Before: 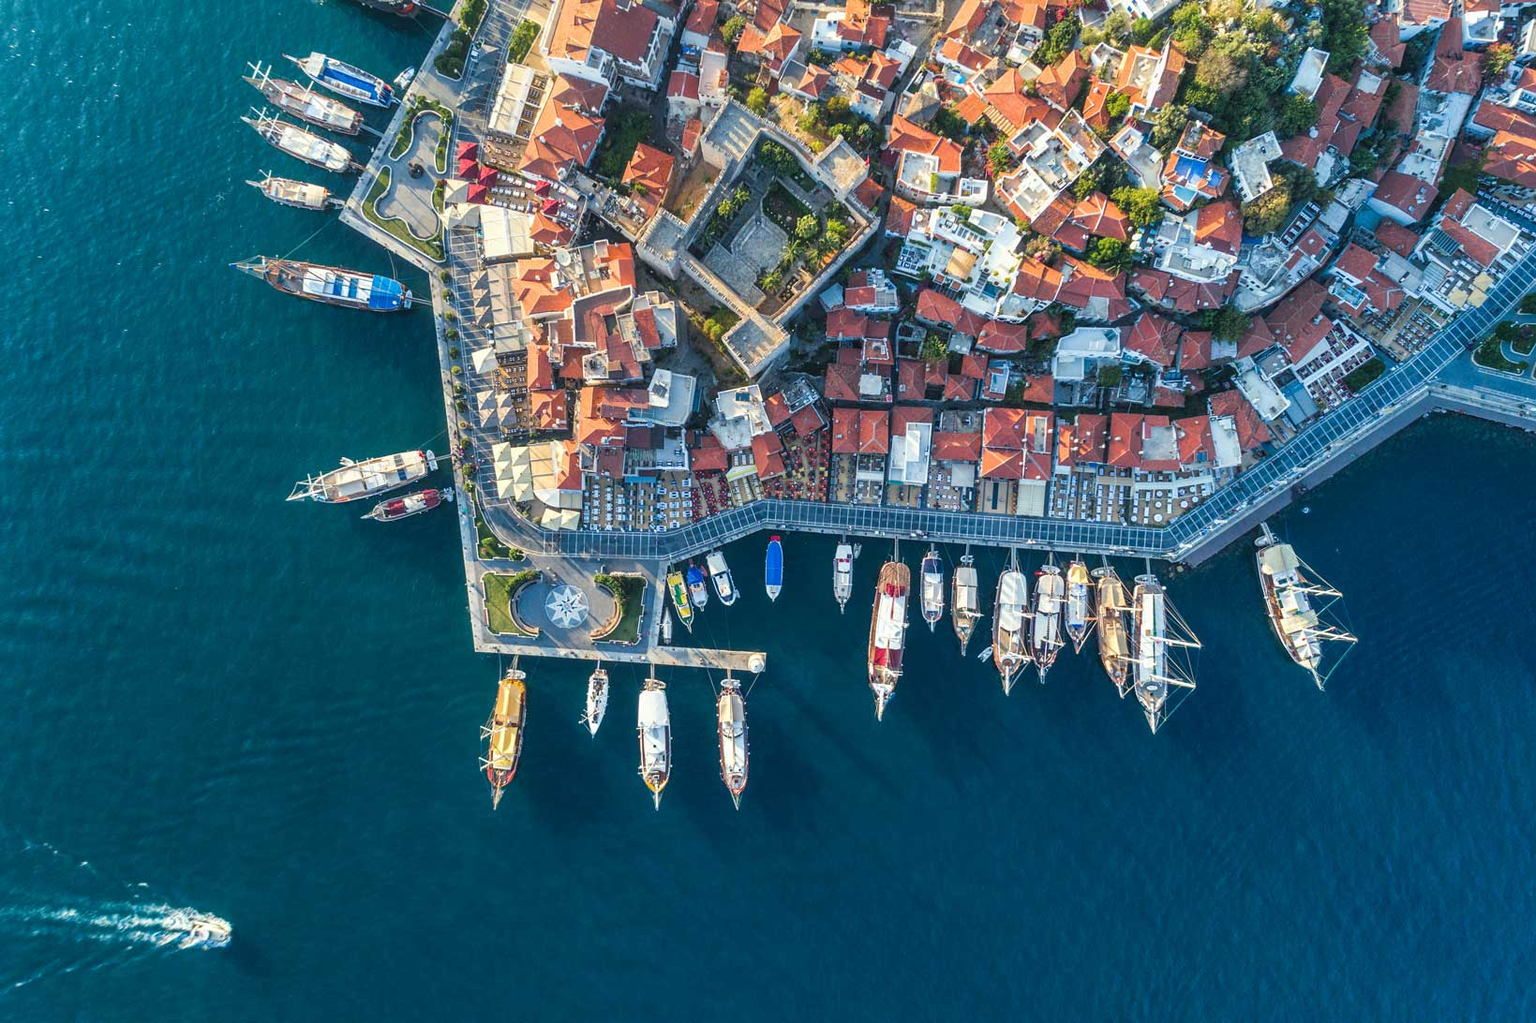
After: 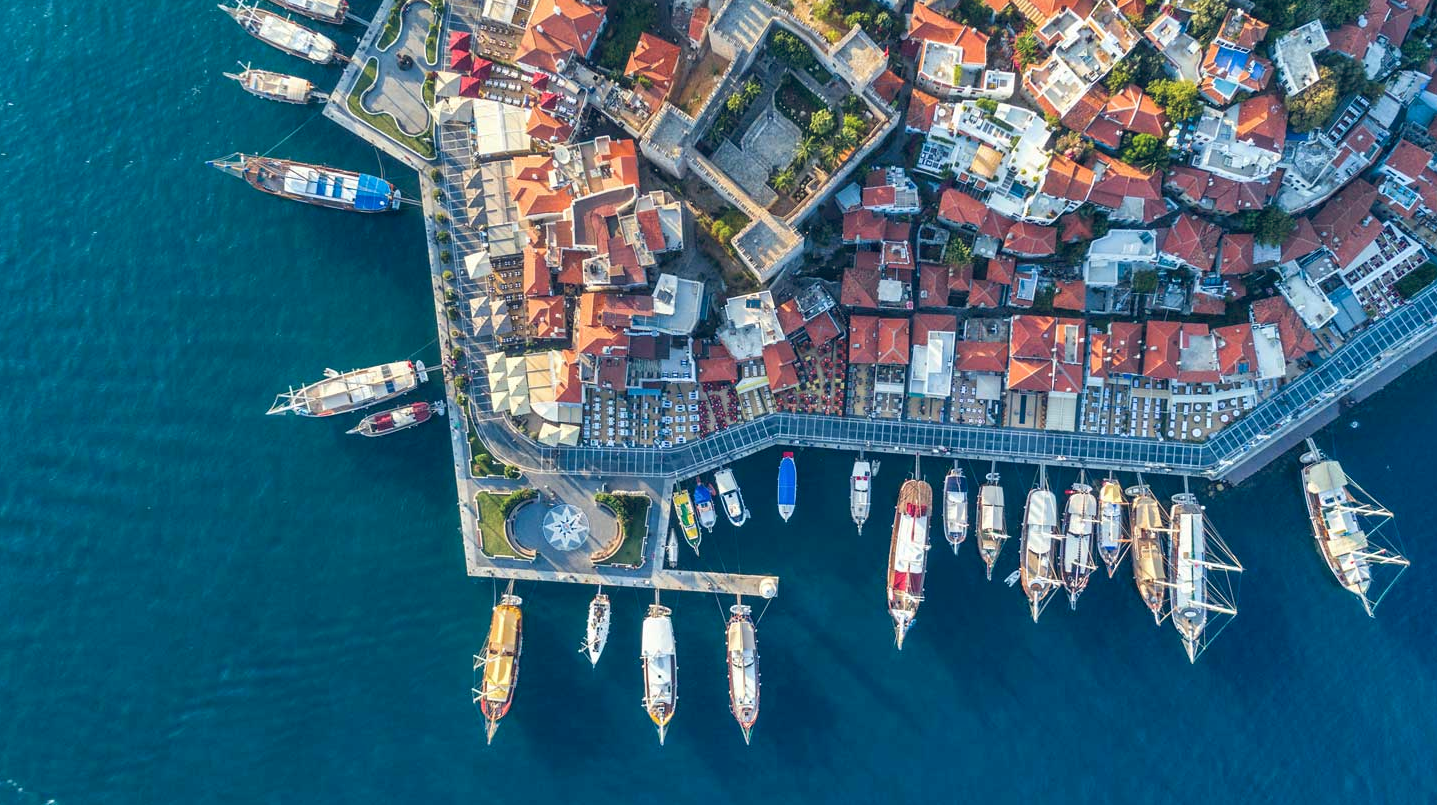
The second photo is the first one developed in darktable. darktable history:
crop and rotate: left 2.479%, top 11.05%, right 9.808%, bottom 15.222%
color balance rgb: global offset › chroma 0.158%, global offset › hue 253.06°, perceptual saturation grading › global saturation 0.548%
shadows and highlights: low approximation 0.01, soften with gaussian
